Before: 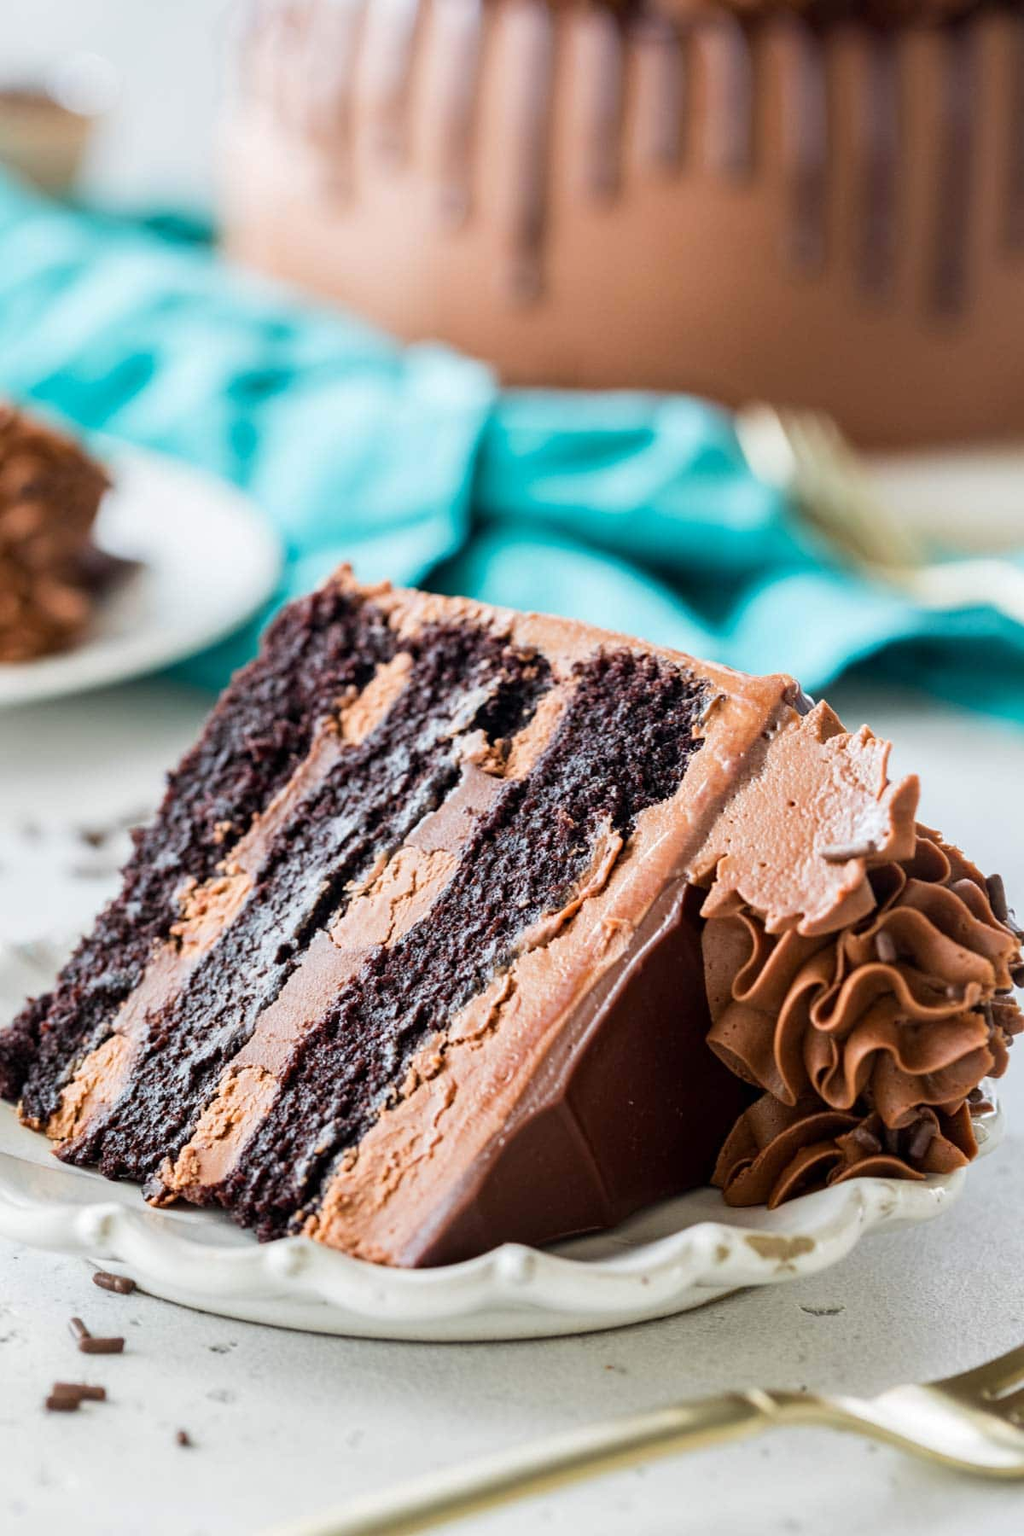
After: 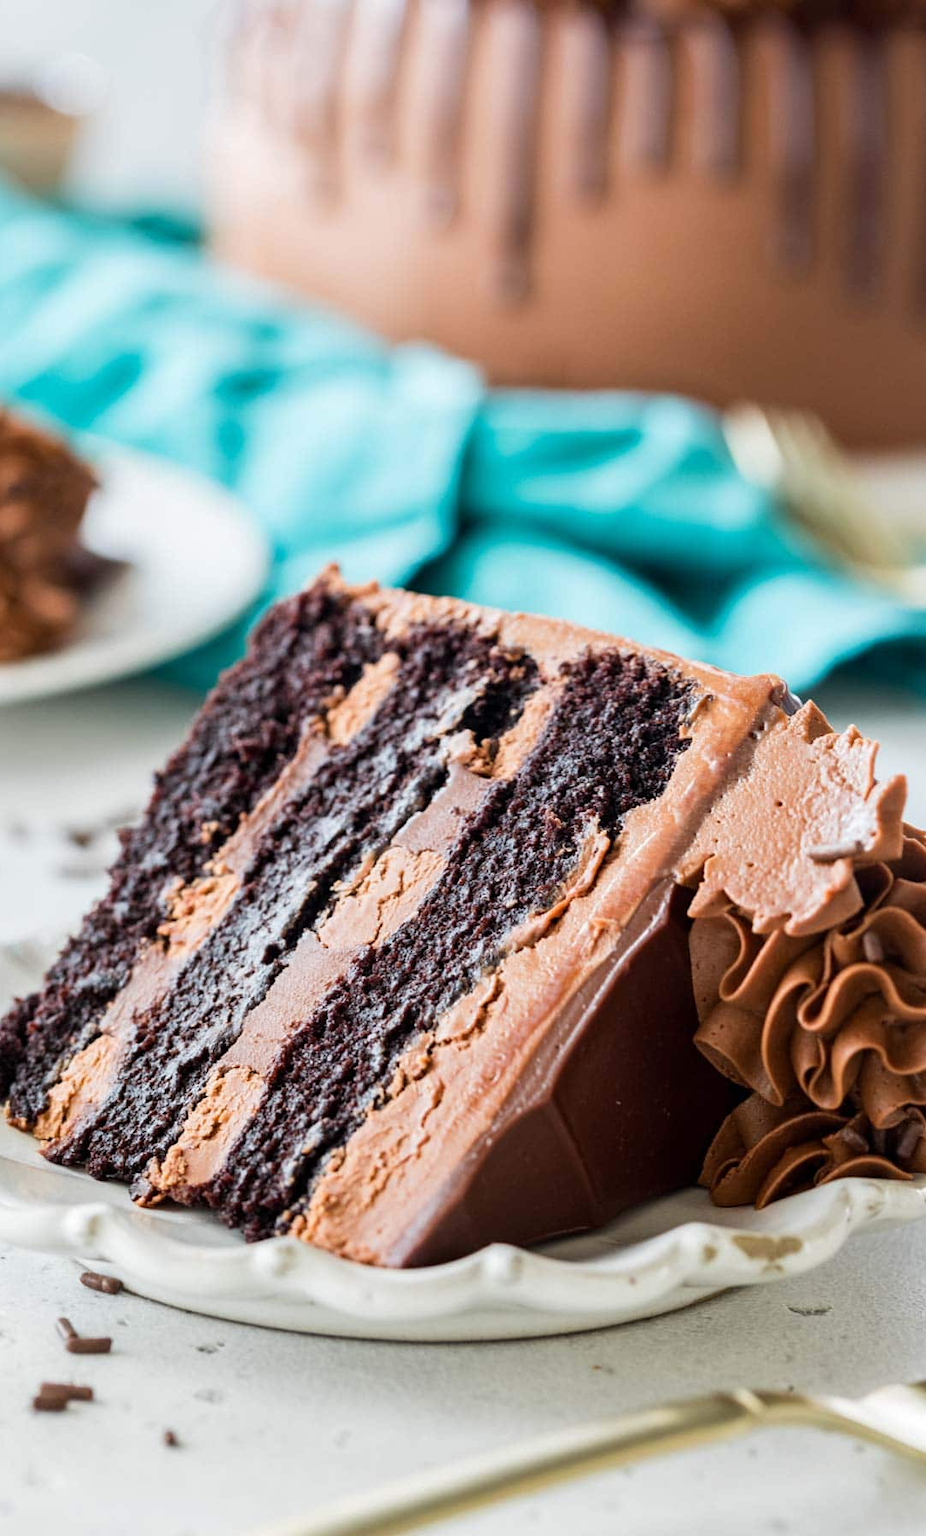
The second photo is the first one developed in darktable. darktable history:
crop and rotate: left 1.288%, right 8.171%
